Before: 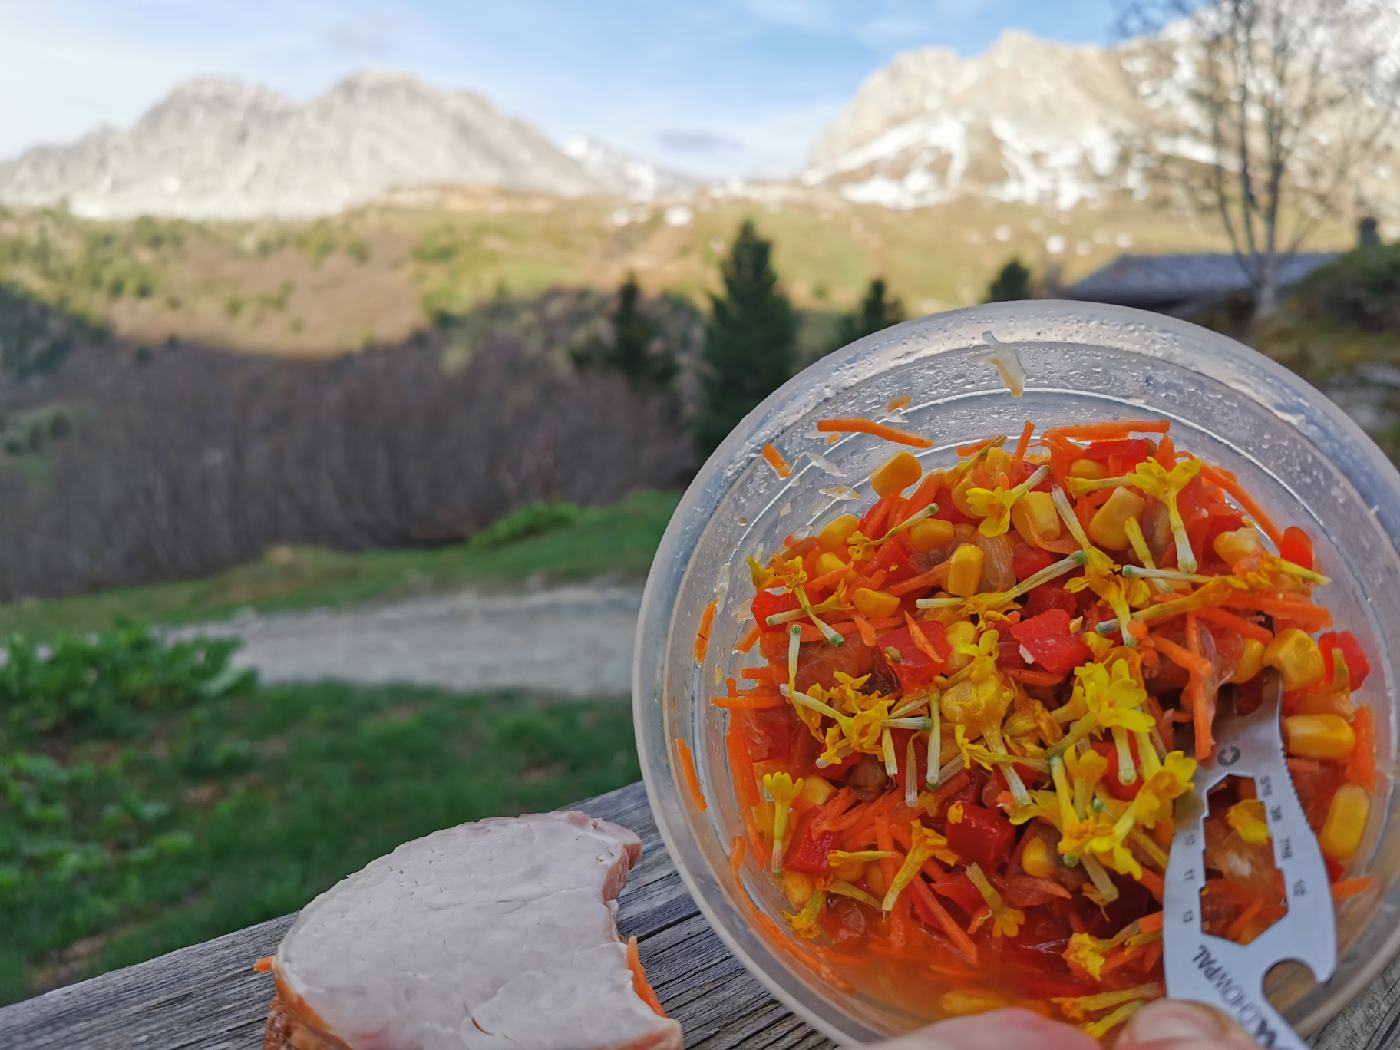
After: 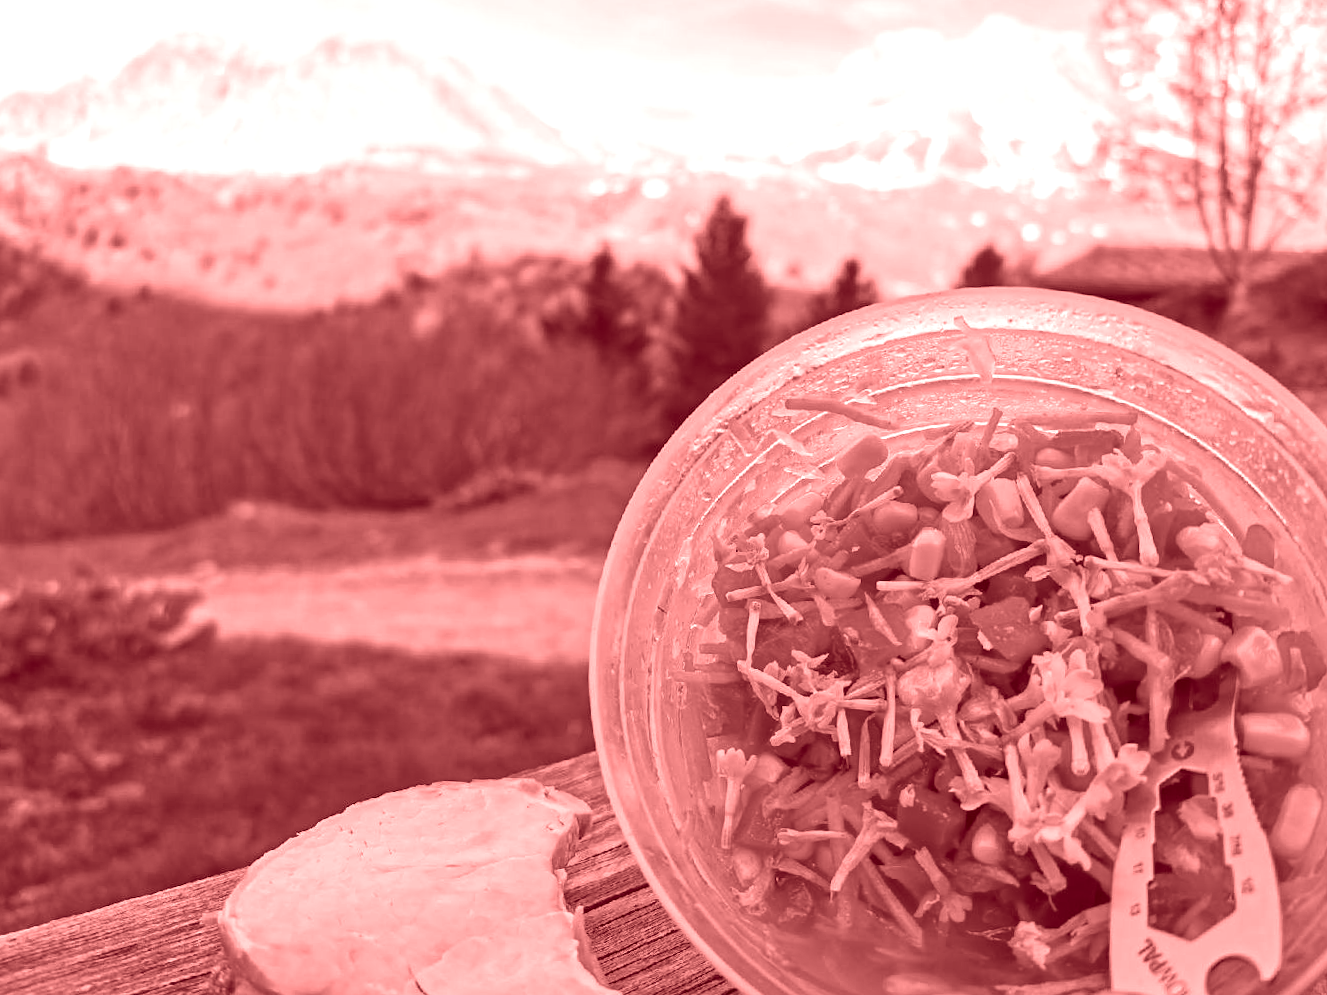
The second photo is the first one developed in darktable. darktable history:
crop and rotate: angle -2.38°
colorize: saturation 60%, source mix 100%
local contrast: highlights 100%, shadows 100%, detail 120%, midtone range 0.2
color balance rgb: perceptual saturation grading › global saturation 36%, perceptual brilliance grading › global brilliance 10%, global vibrance 20%
contrast brightness saturation: contrast 0.13, brightness -0.05, saturation 0.16
